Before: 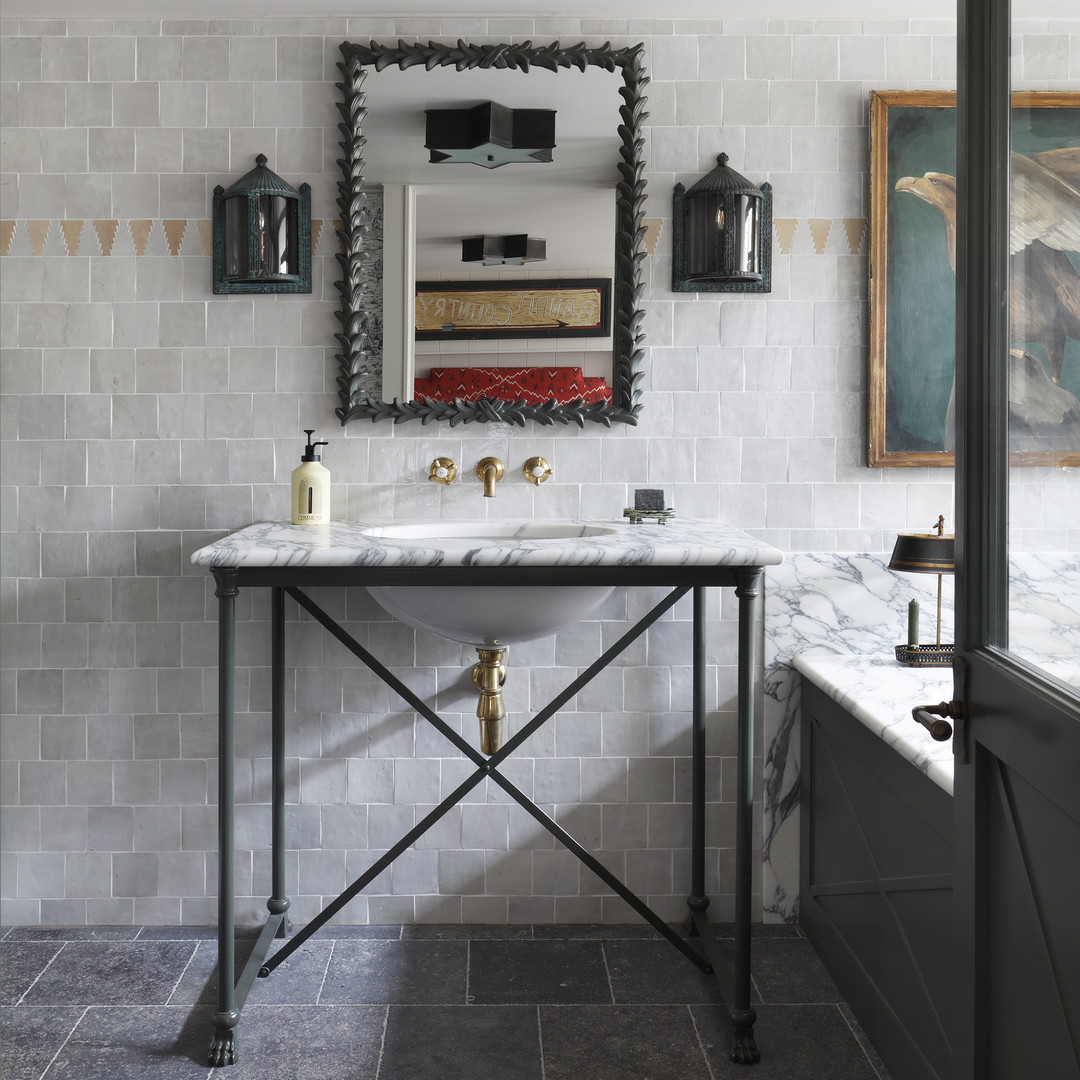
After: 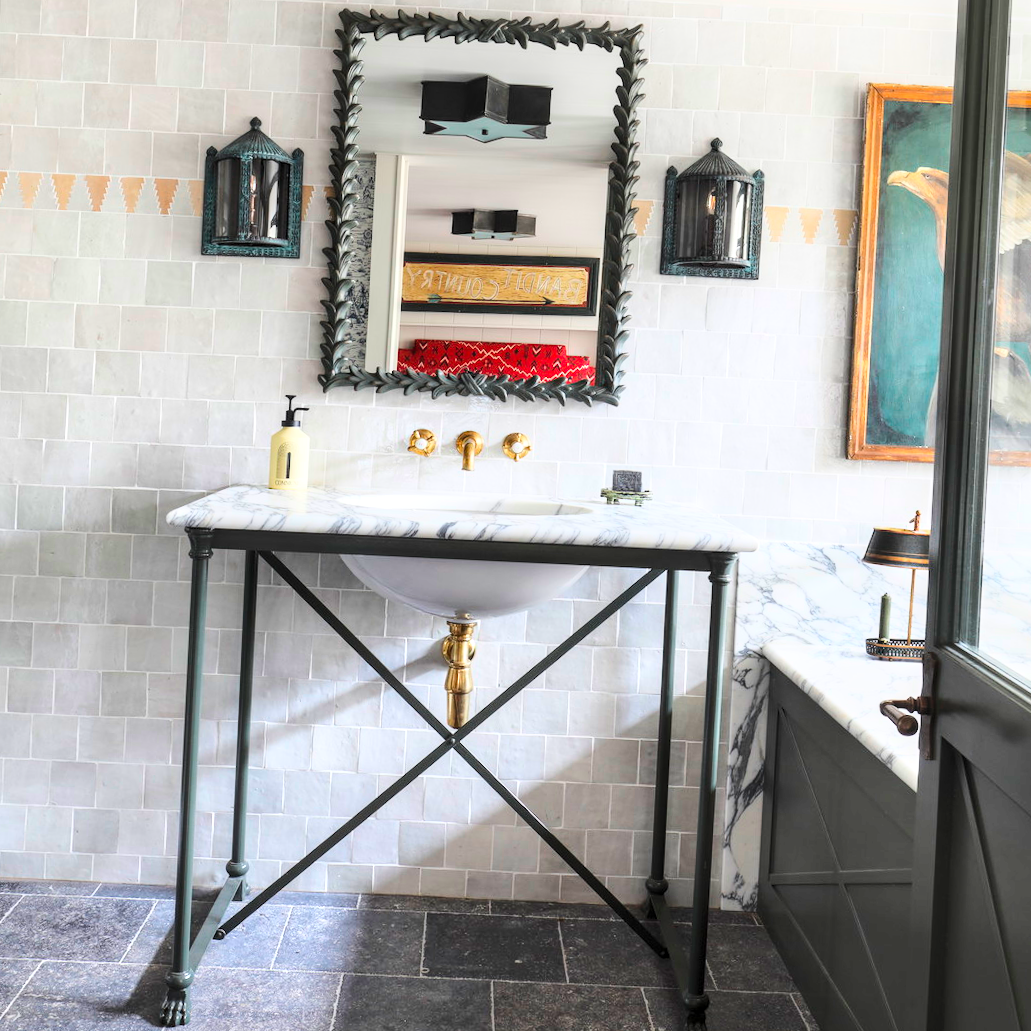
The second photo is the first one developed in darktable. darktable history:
contrast brightness saturation: contrast 0.066, brightness 0.172, saturation 0.401
crop and rotate: angle -2.73°
local contrast: detail 130%
base curve: curves: ch0 [(0, 0) (0.028, 0.03) (0.121, 0.232) (0.46, 0.748) (0.859, 0.968) (1, 1)]
